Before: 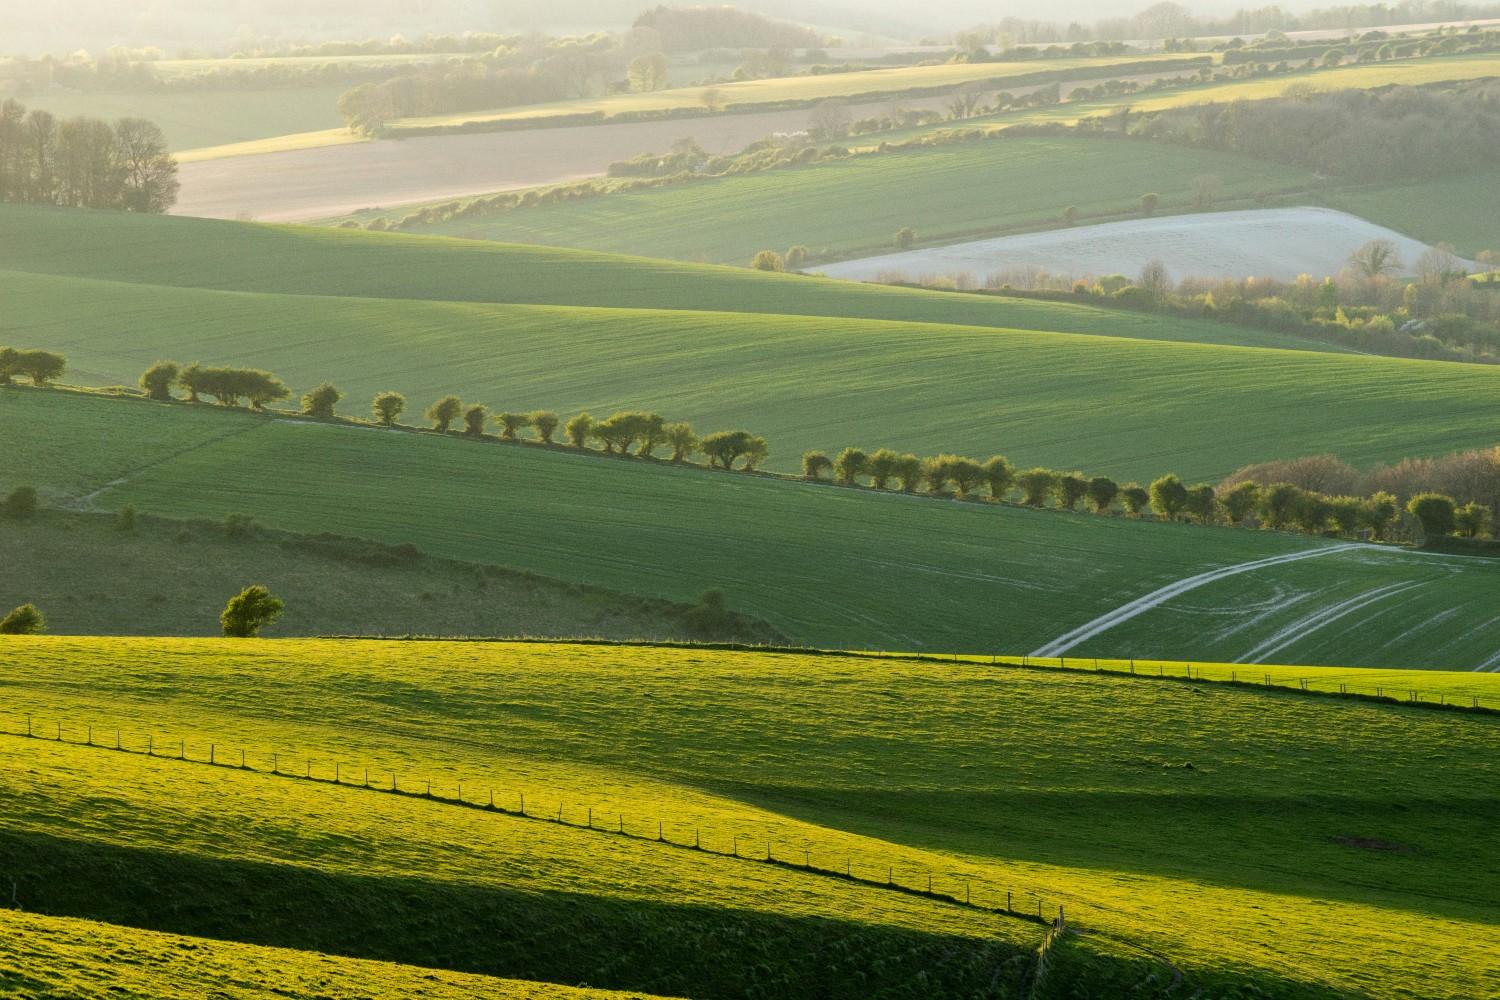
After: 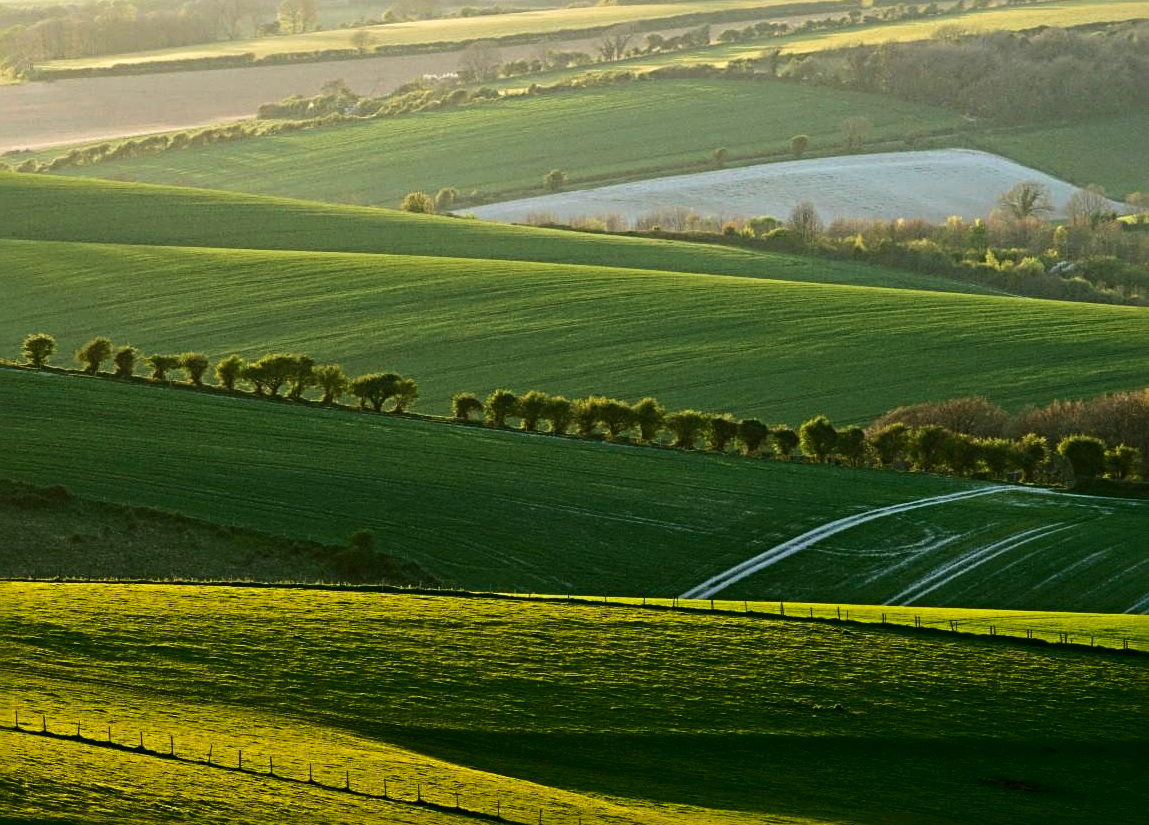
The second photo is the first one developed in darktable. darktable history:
sharpen: radius 4.929
exposure: compensate highlight preservation false
contrast brightness saturation: contrast 0.125, brightness -0.233, saturation 0.147
crop: left 23.344%, top 5.83%, bottom 11.623%
velvia: on, module defaults
